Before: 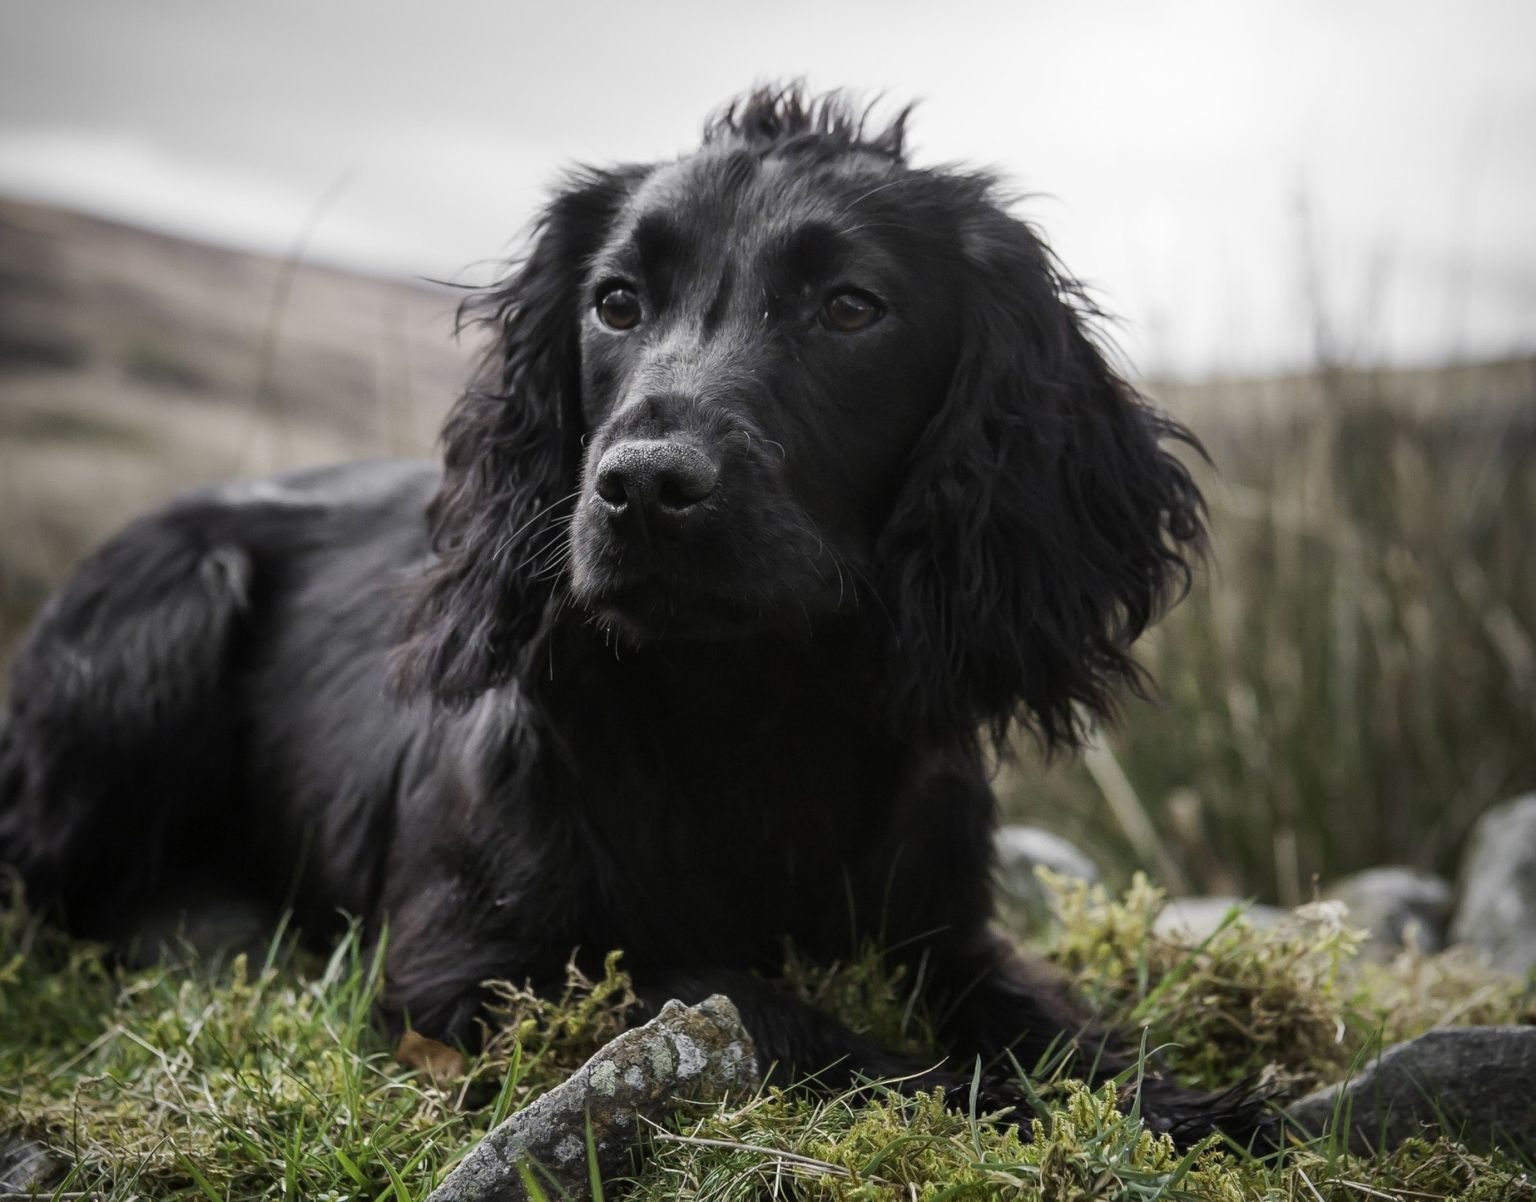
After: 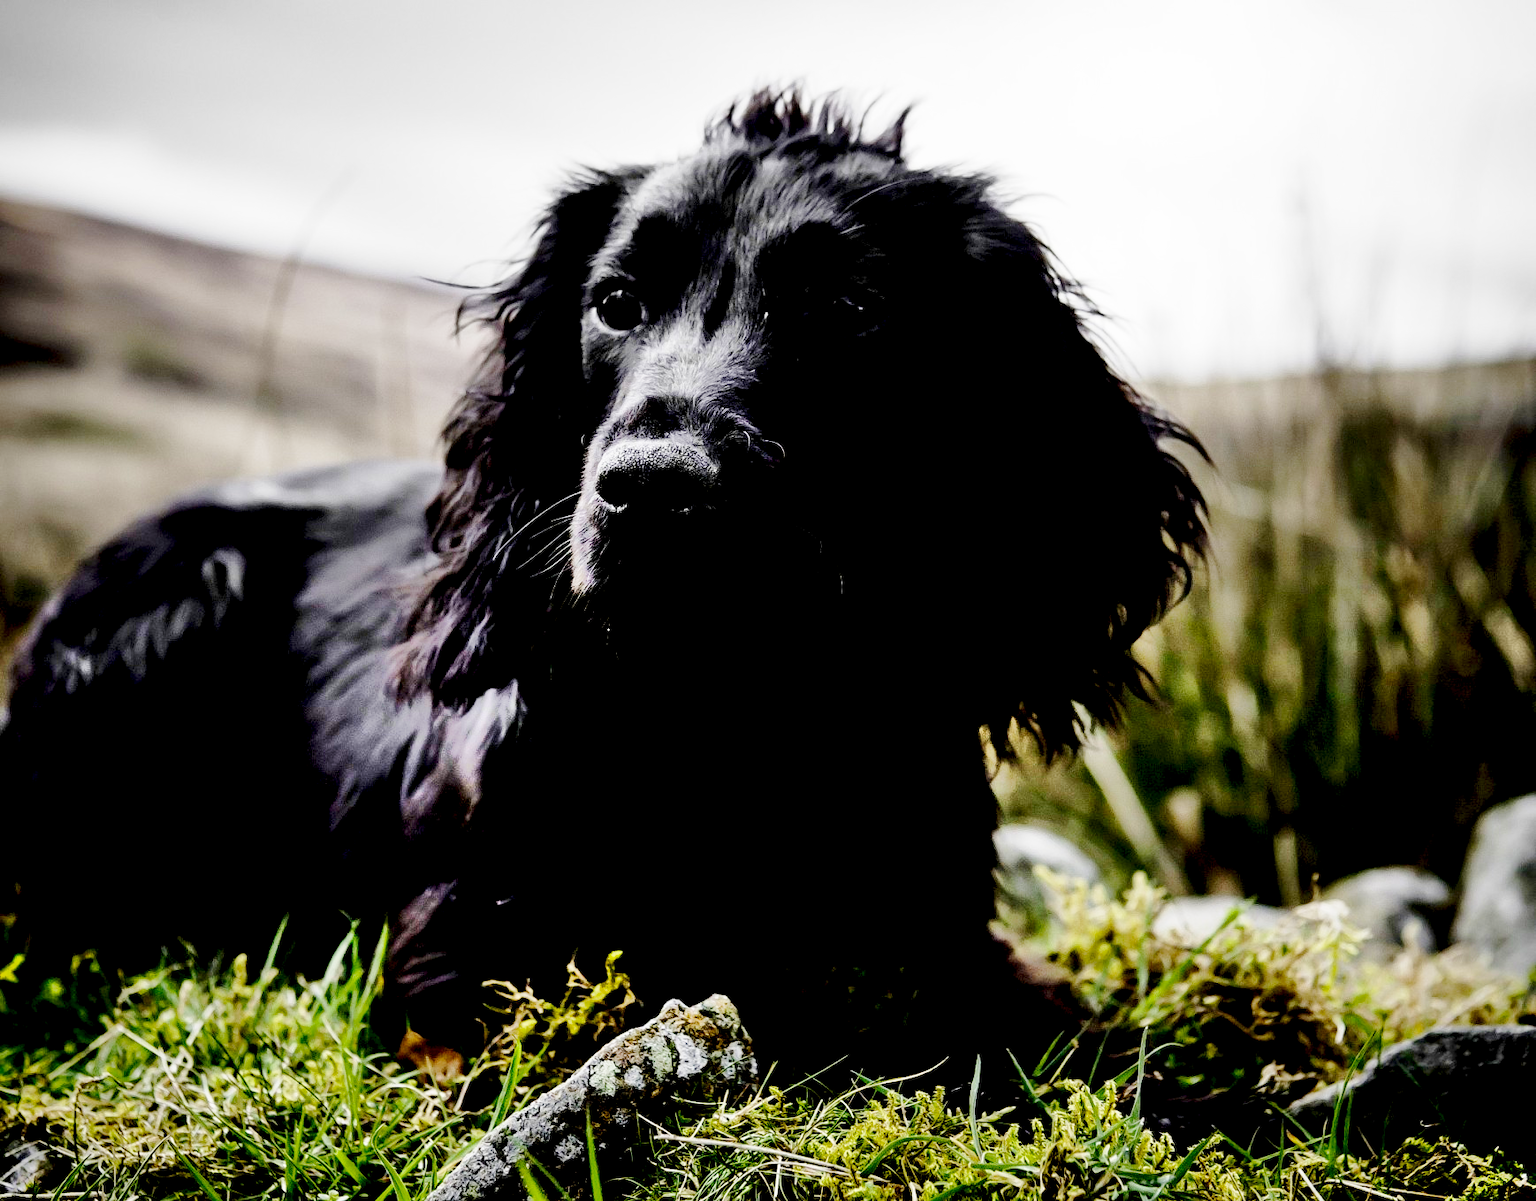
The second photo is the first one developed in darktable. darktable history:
exposure: black level correction 0.047, exposure 0.013 EV, compensate highlight preservation false
base curve: curves: ch0 [(0, 0) (0.028, 0.03) (0.121, 0.232) (0.46, 0.748) (0.859, 0.968) (1, 1)], preserve colors none
shadows and highlights: soften with gaussian
